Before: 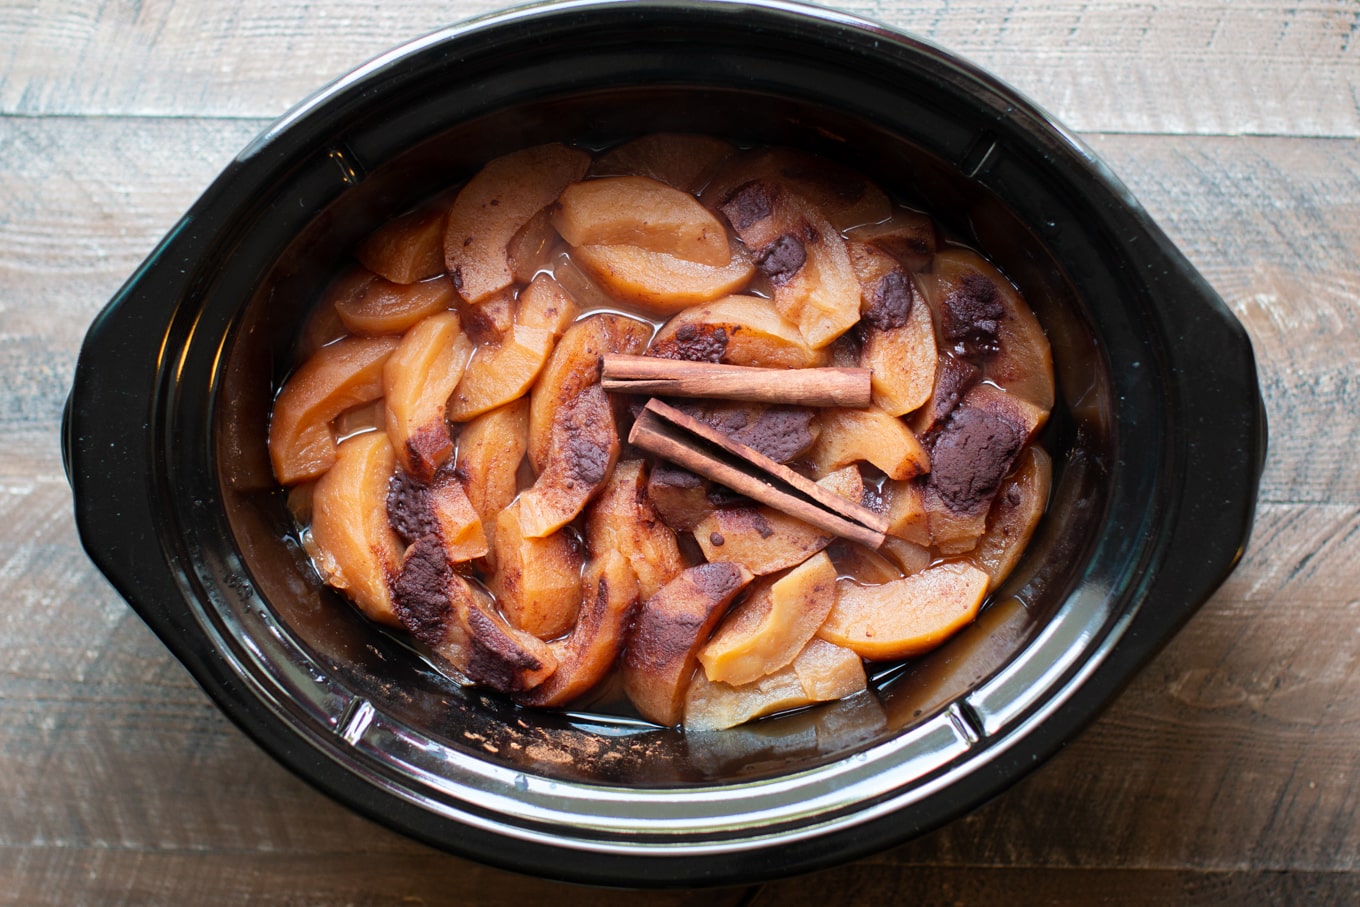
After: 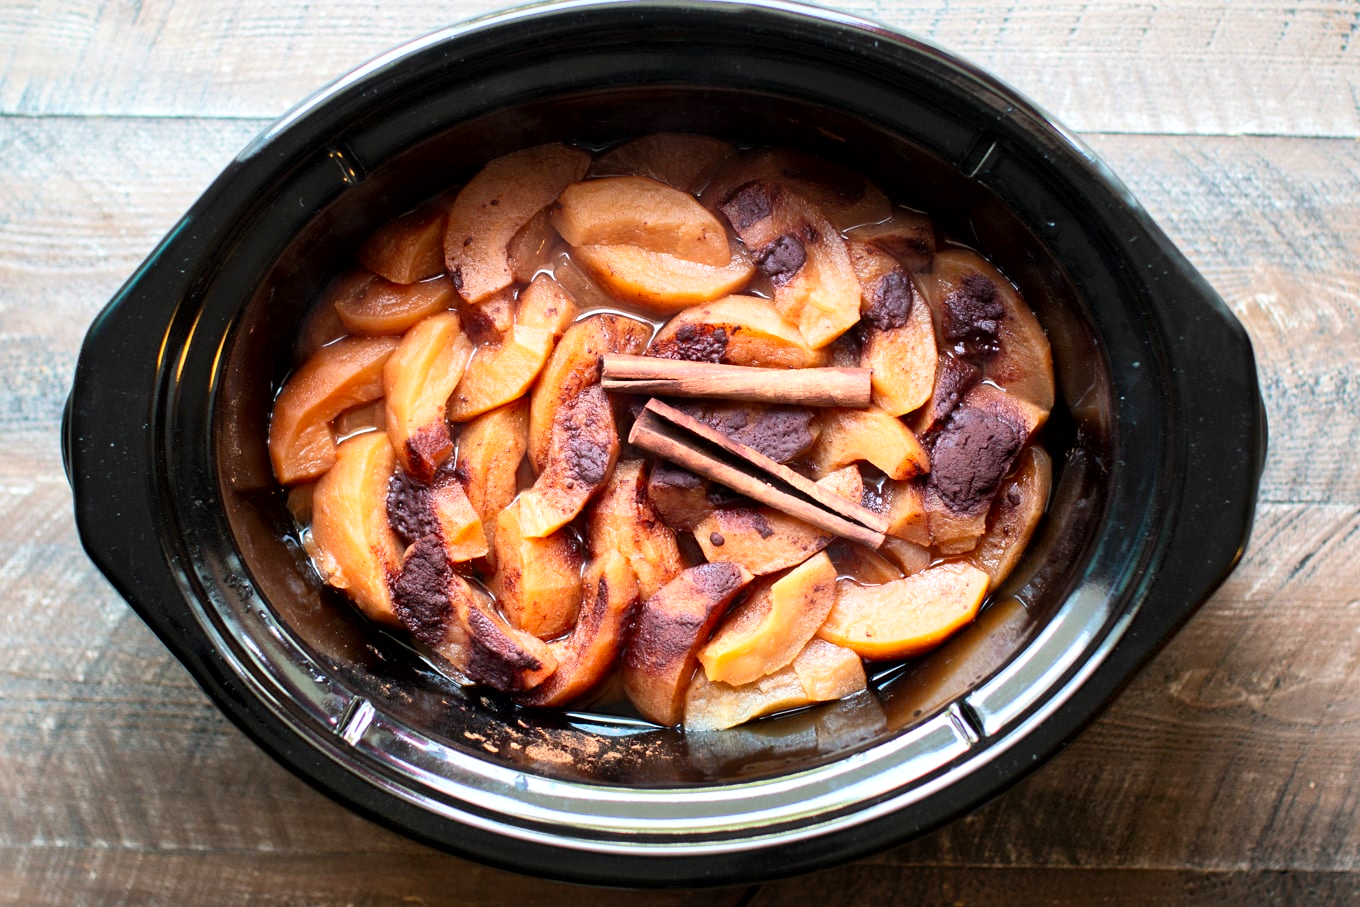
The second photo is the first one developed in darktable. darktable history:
contrast brightness saturation: contrast 0.199, brightness 0.16, saturation 0.225
local contrast: mode bilateral grid, contrast 25, coarseness 60, detail 151%, midtone range 0.2
